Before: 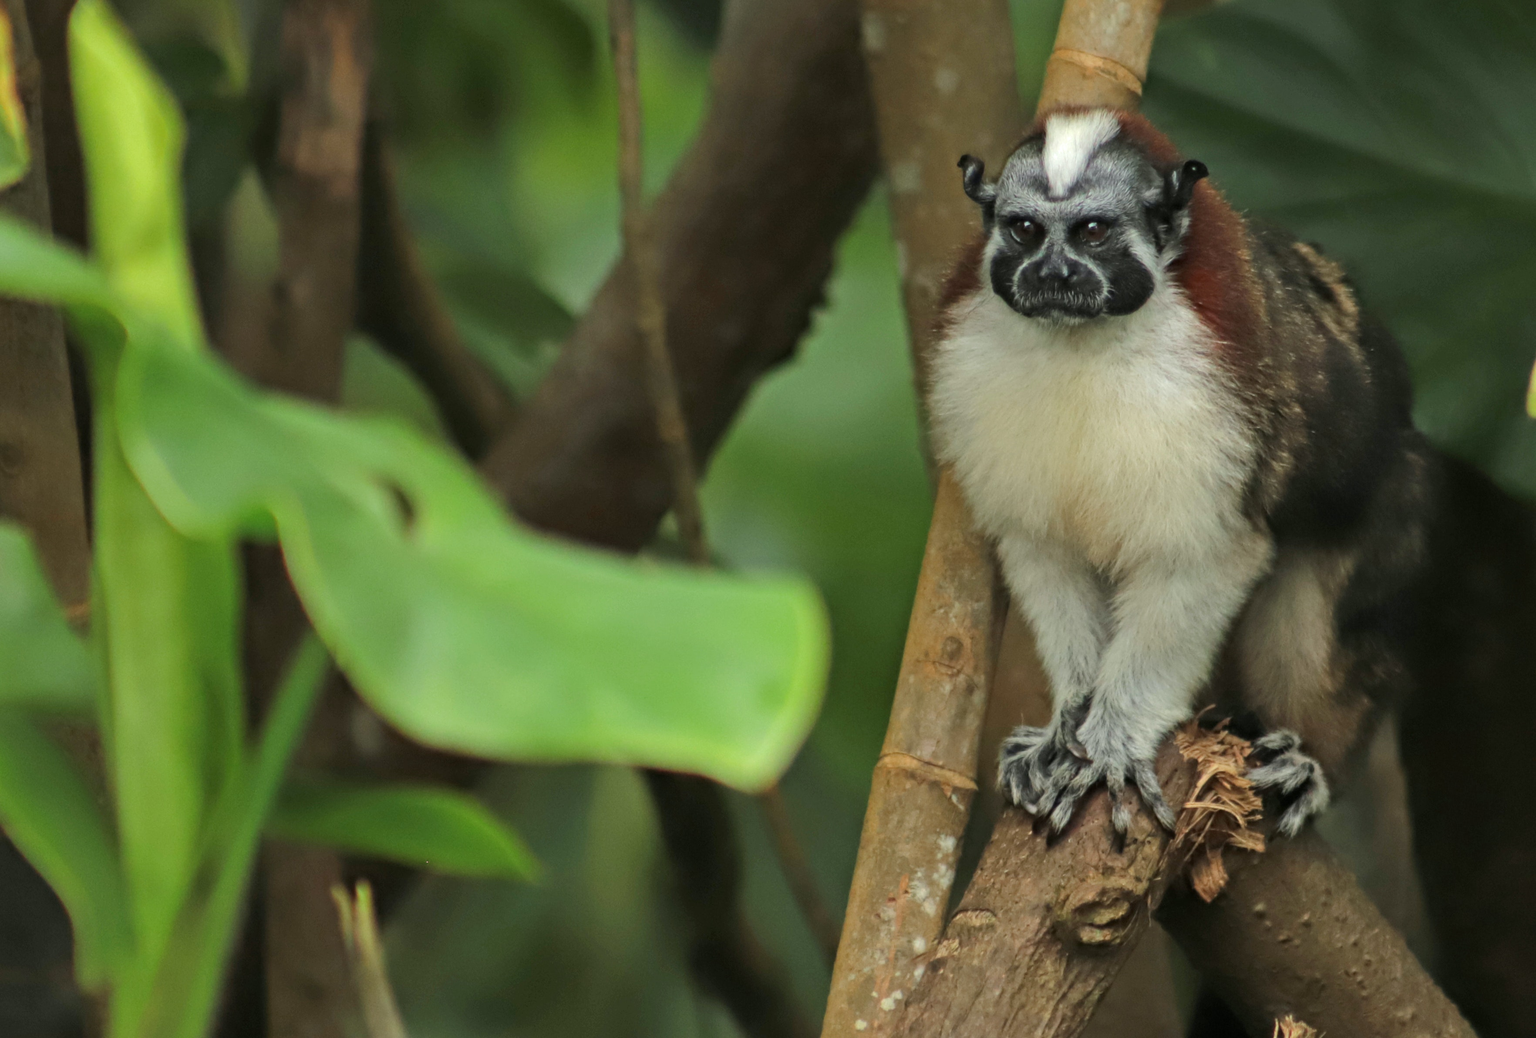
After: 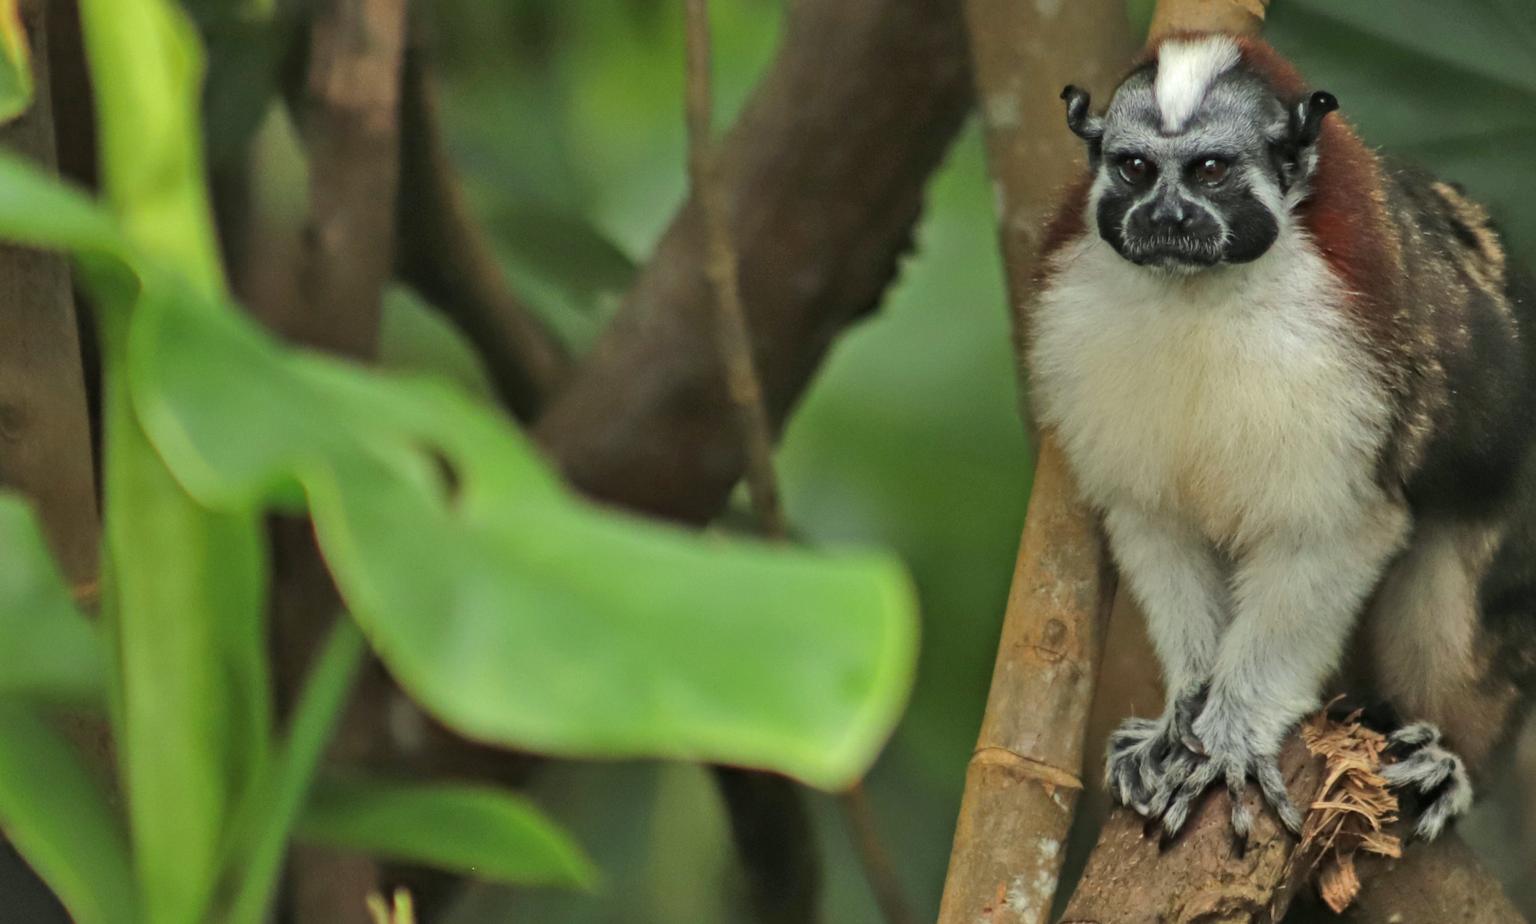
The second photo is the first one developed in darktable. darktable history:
shadows and highlights: low approximation 0.01, soften with gaussian
crop: top 7.537%, right 9.692%, bottom 12.043%
